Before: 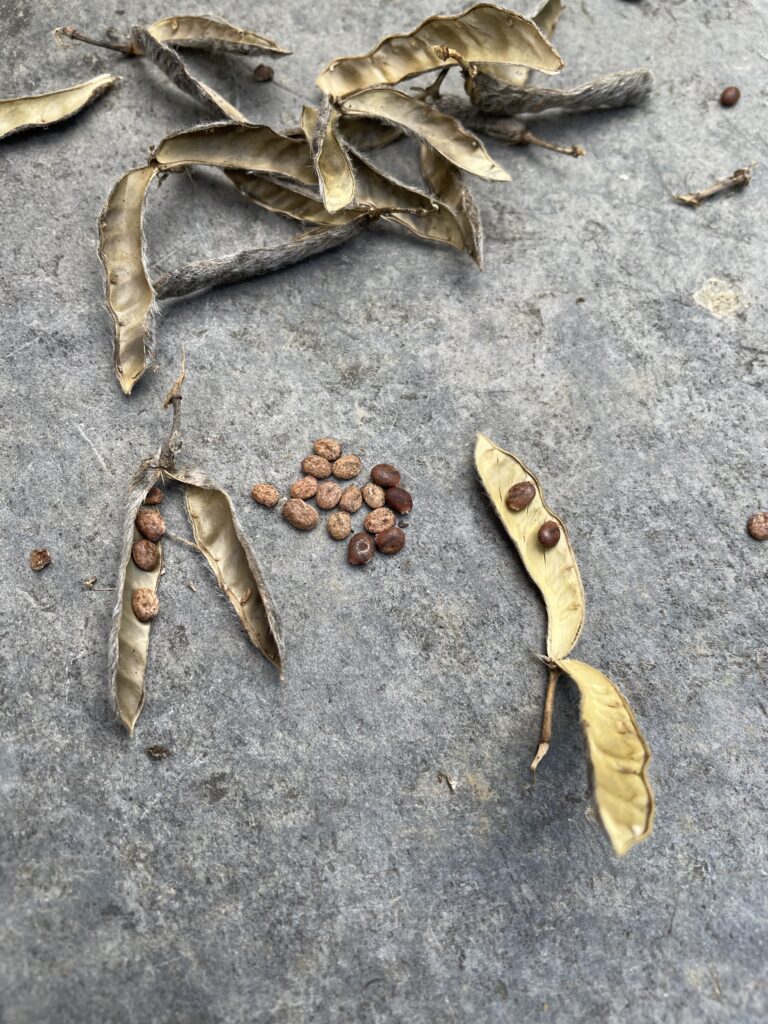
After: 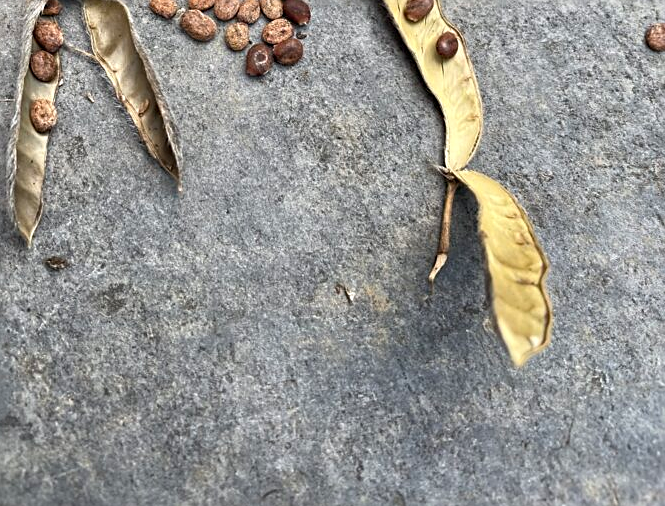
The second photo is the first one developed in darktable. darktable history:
sharpen: on, module defaults
crop and rotate: left 13.321%, top 47.789%, bottom 2.733%
shadows and highlights: shadows -8.61, white point adjustment 1.57, highlights 9.11
